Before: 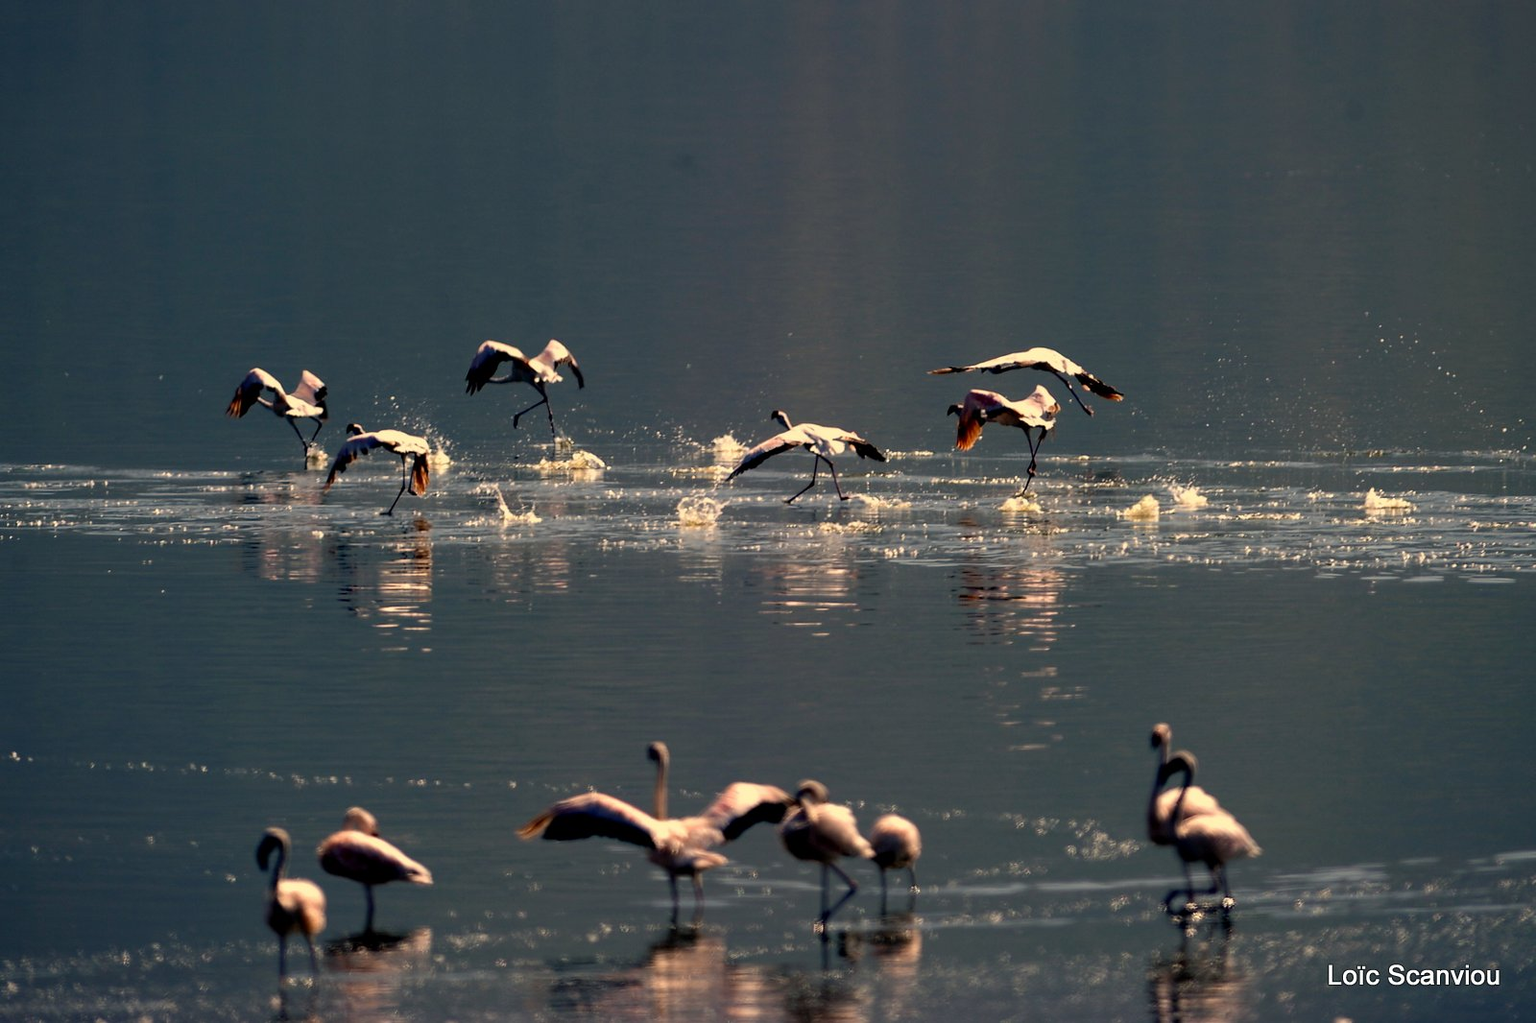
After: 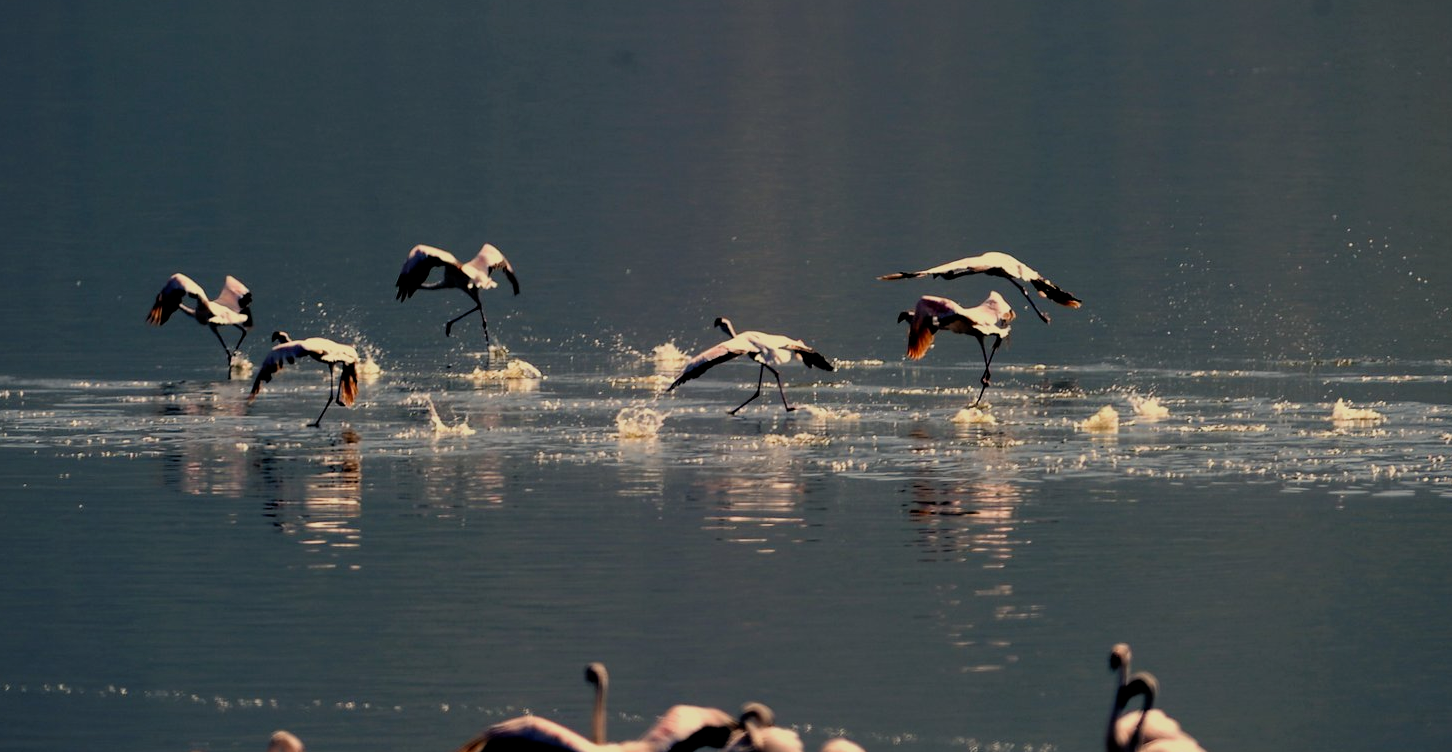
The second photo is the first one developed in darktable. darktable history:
crop: left 5.616%, top 10.364%, right 3.624%, bottom 19.075%
filmic rgb: middle gray luminance 18.4%, black relative exposure -11.26 EV, white relative exposure 3.7 EV, threshold 5.94 EV, target black luminance 0%, hardness 5.87, latitude 57.57%, contrast 0.964, shadows ↔ highlights balance 49.83%, enable highlight reconstruction true
